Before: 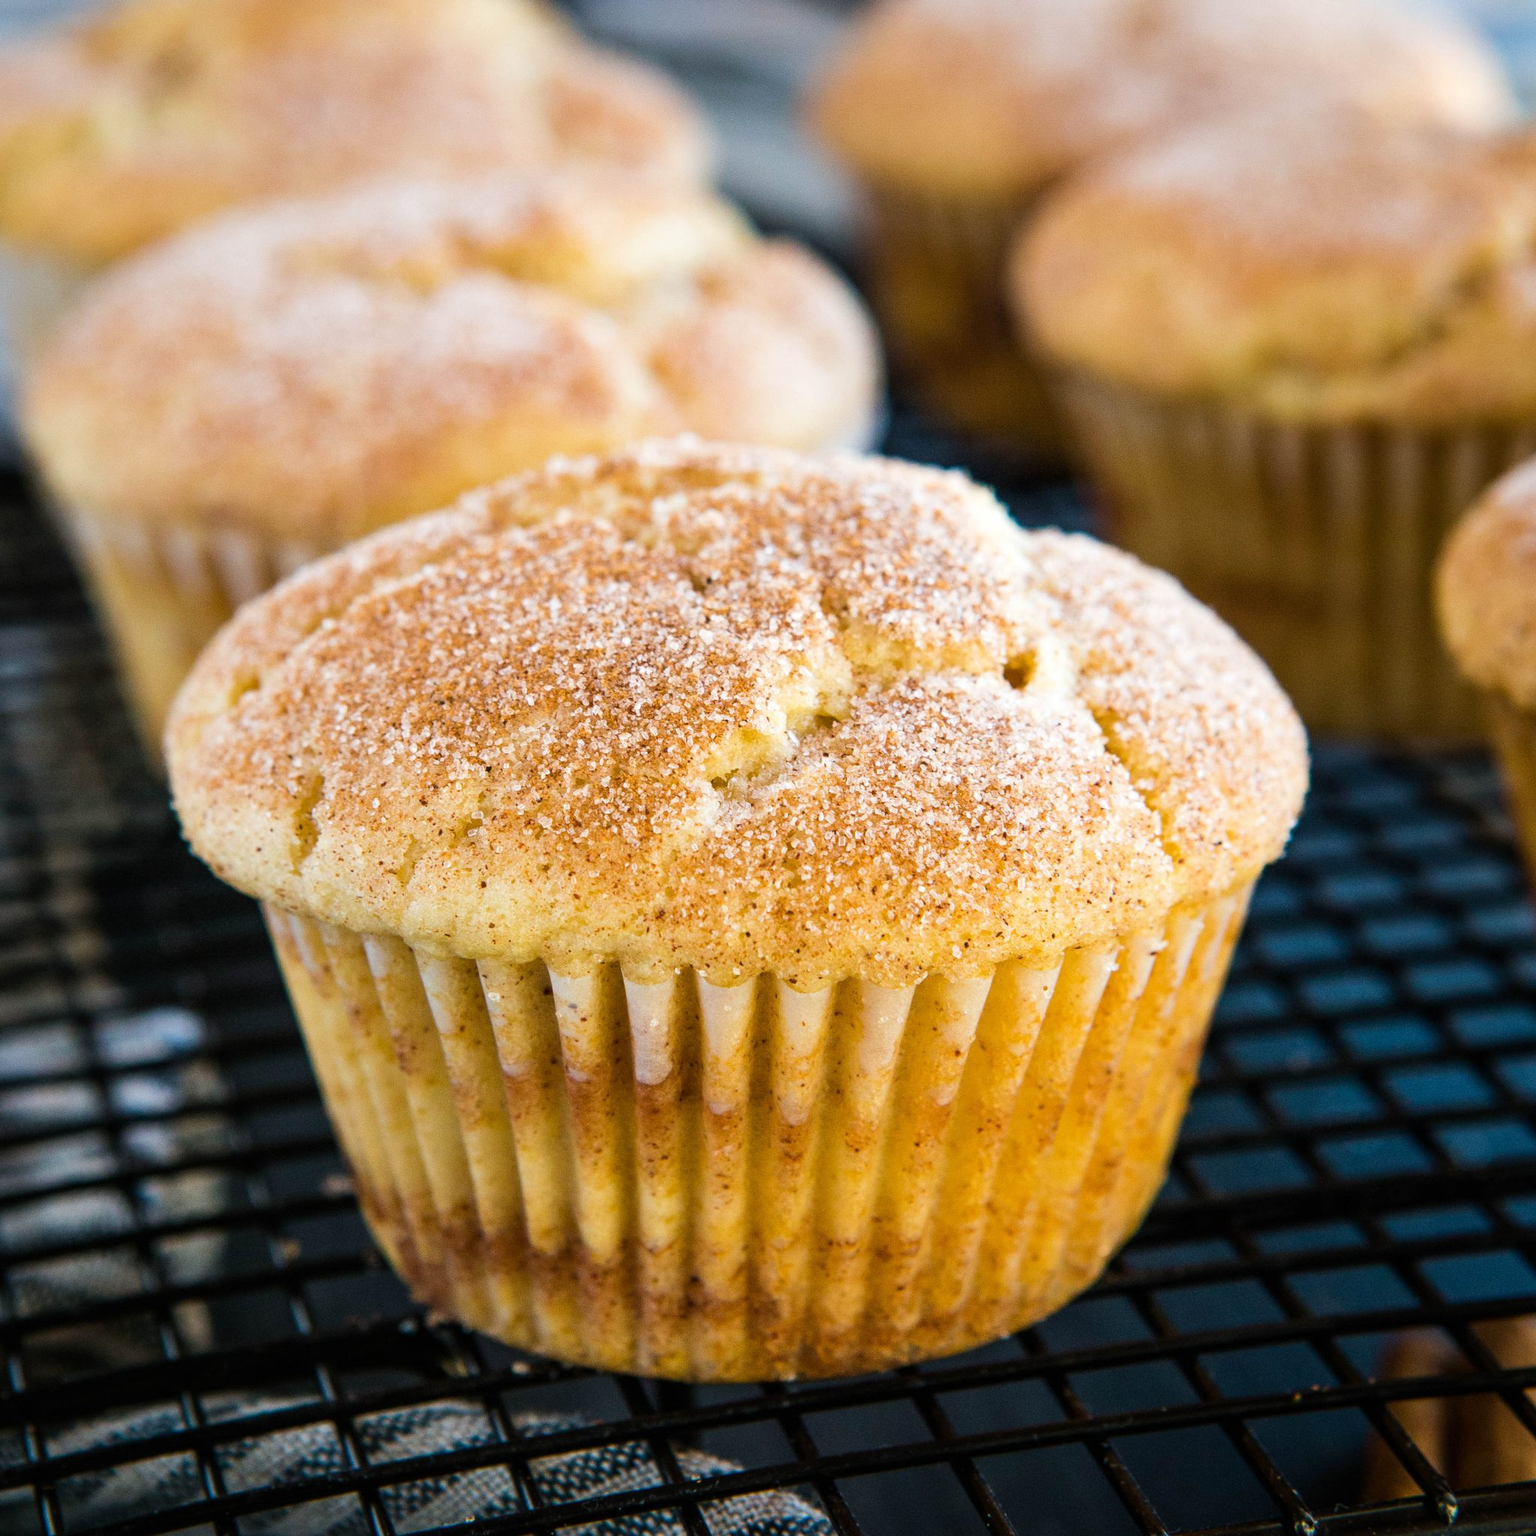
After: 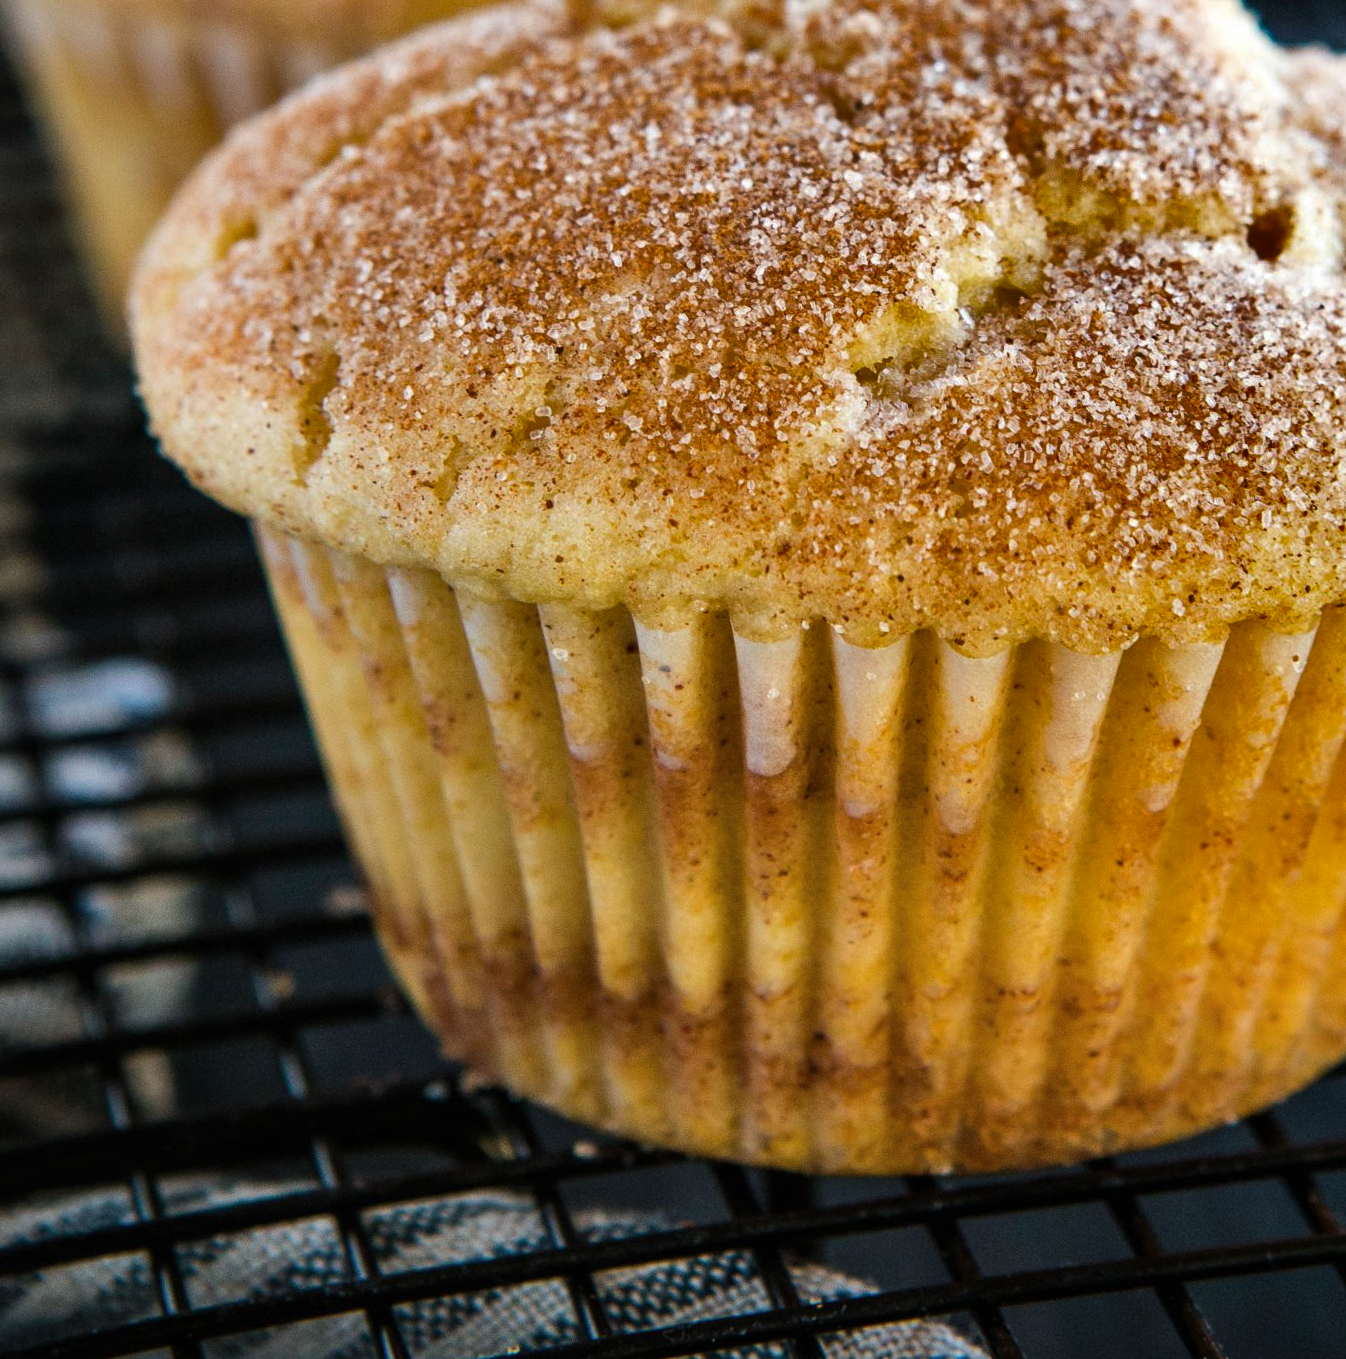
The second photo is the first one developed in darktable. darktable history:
crop and rotate: angle -1.23°, left 3.564%, top 32.233%, right 29.285%
tone curve: curves: ch0 [(0, 0) (0.915, 0.89) (1, 1)], preserve colors none
shadows and highlights: shadows 24.55, highlights -78.15, soften with gaussian
